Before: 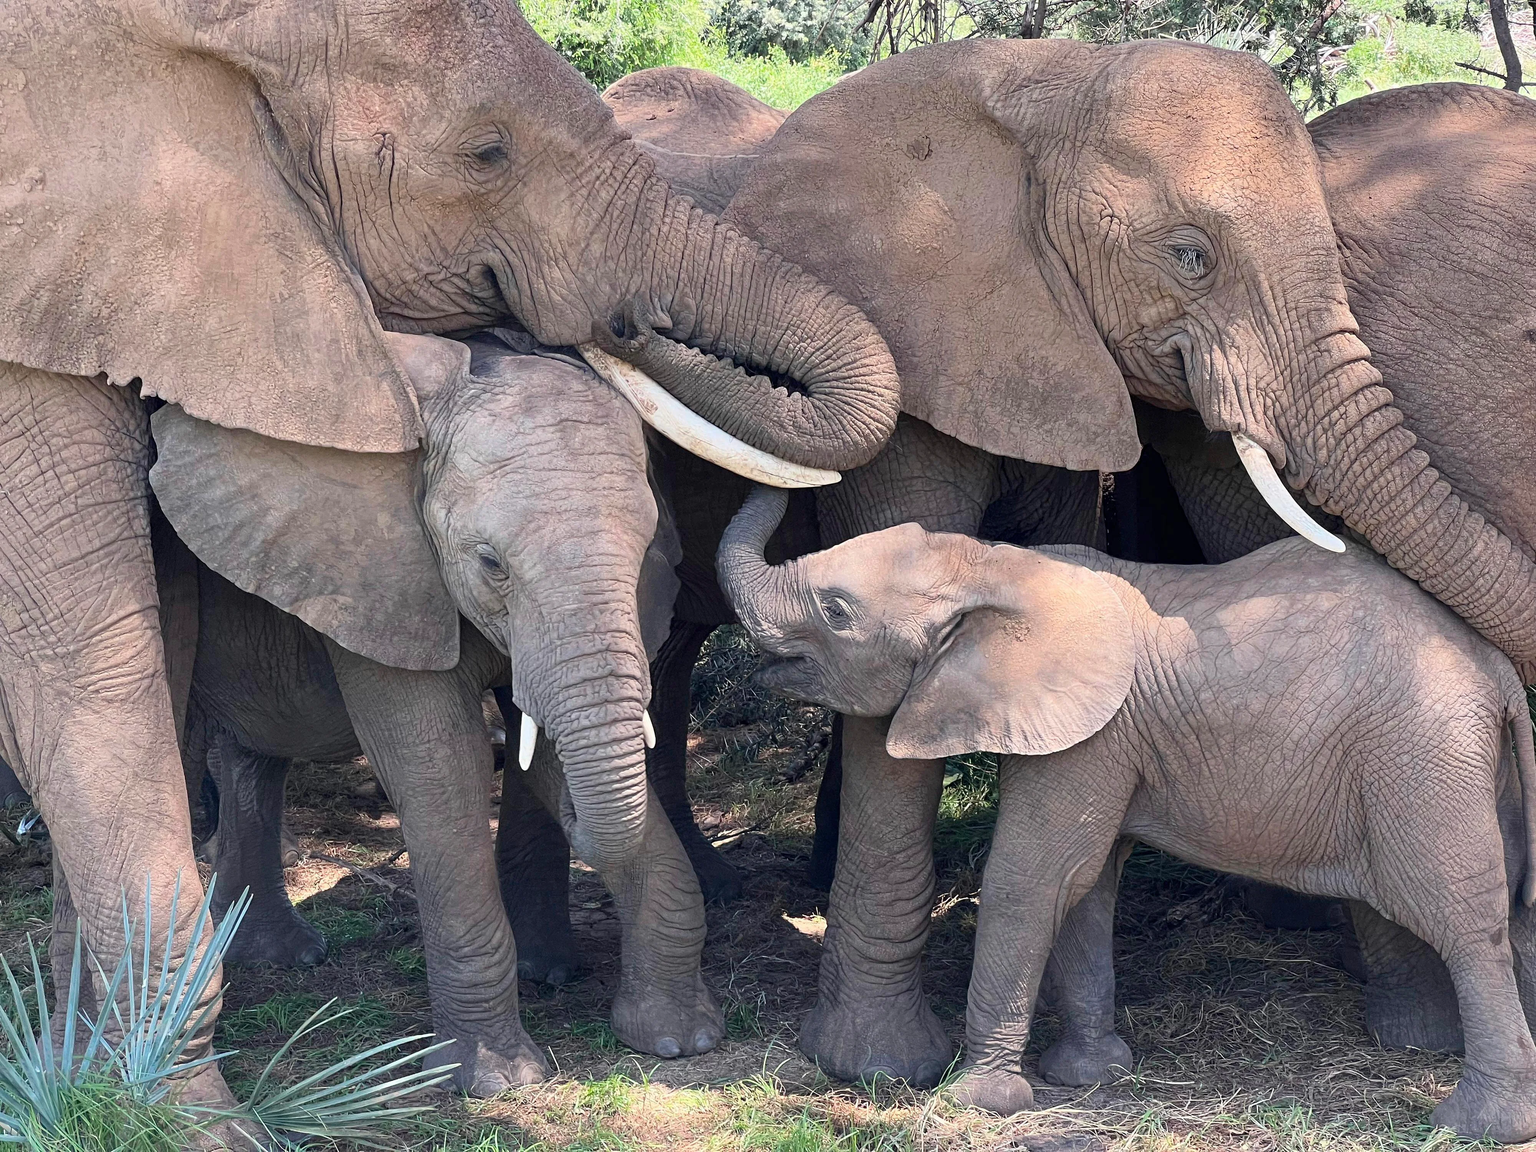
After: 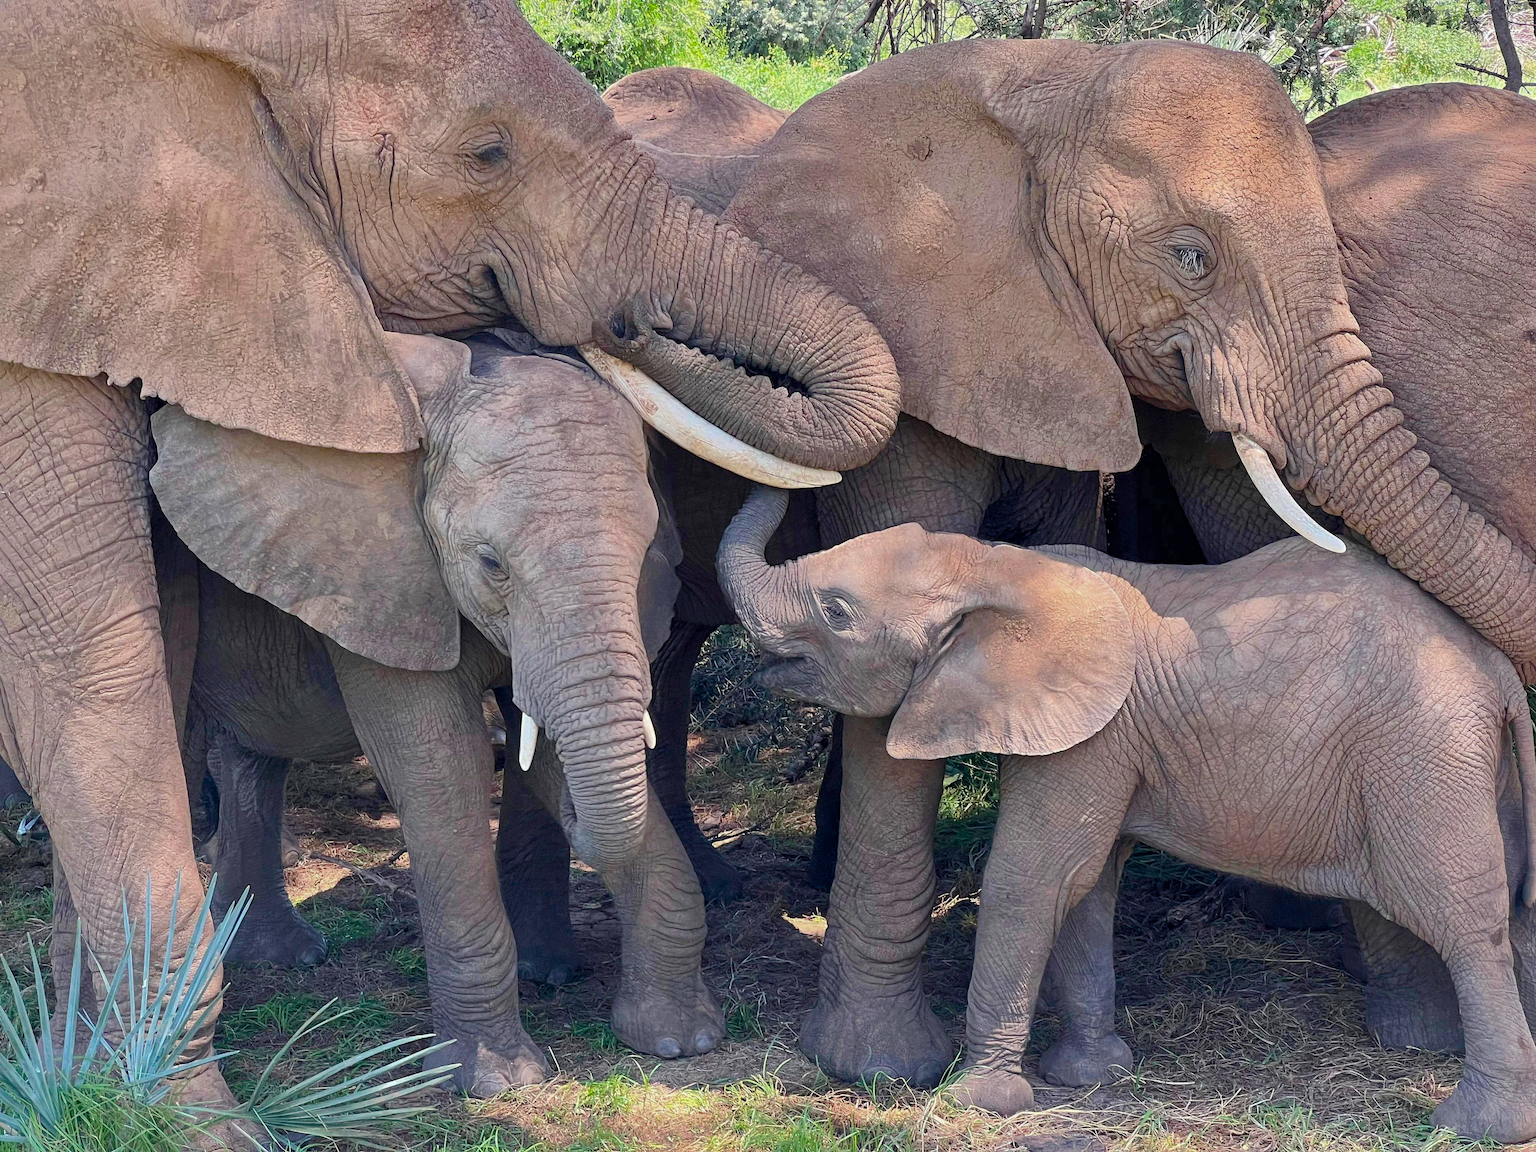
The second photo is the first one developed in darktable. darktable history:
shadows and highlights: shadows 25.74, highlights -70.3
color balance rgb: linear chroma grading › global chroma -15.423%, perceptual saturation grading › global saturation 34.955%, perceptual saturation grading › highlights -25.588%, perceptual saturation grading › shadows 49.459%, global vibrance 20%
